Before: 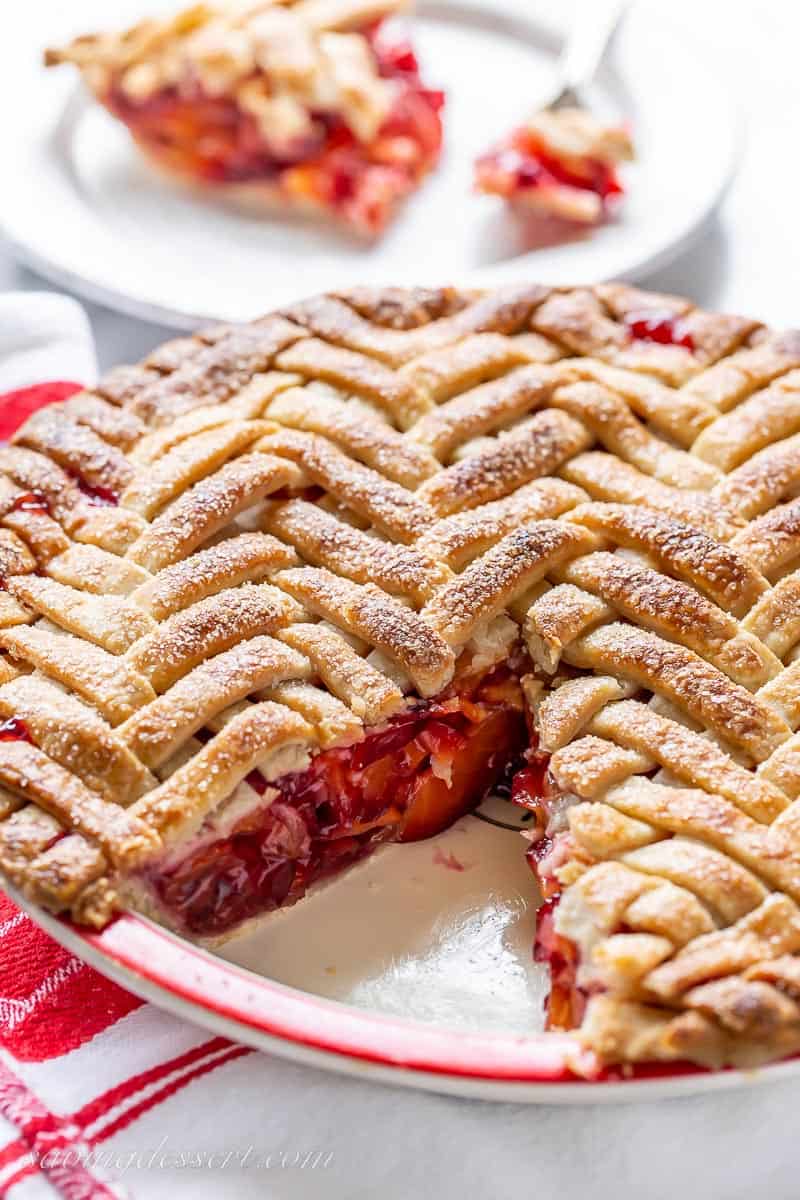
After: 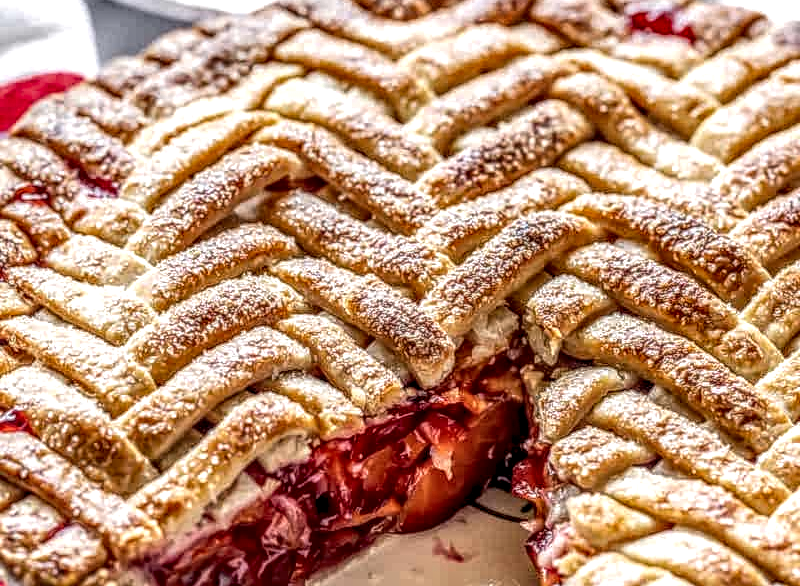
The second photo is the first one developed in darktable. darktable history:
local contrast: highlights 3%, shadows 3%, detail 298%, midtone range 0.293
crop and rotate: top 25.8%, bottom 25.356%
